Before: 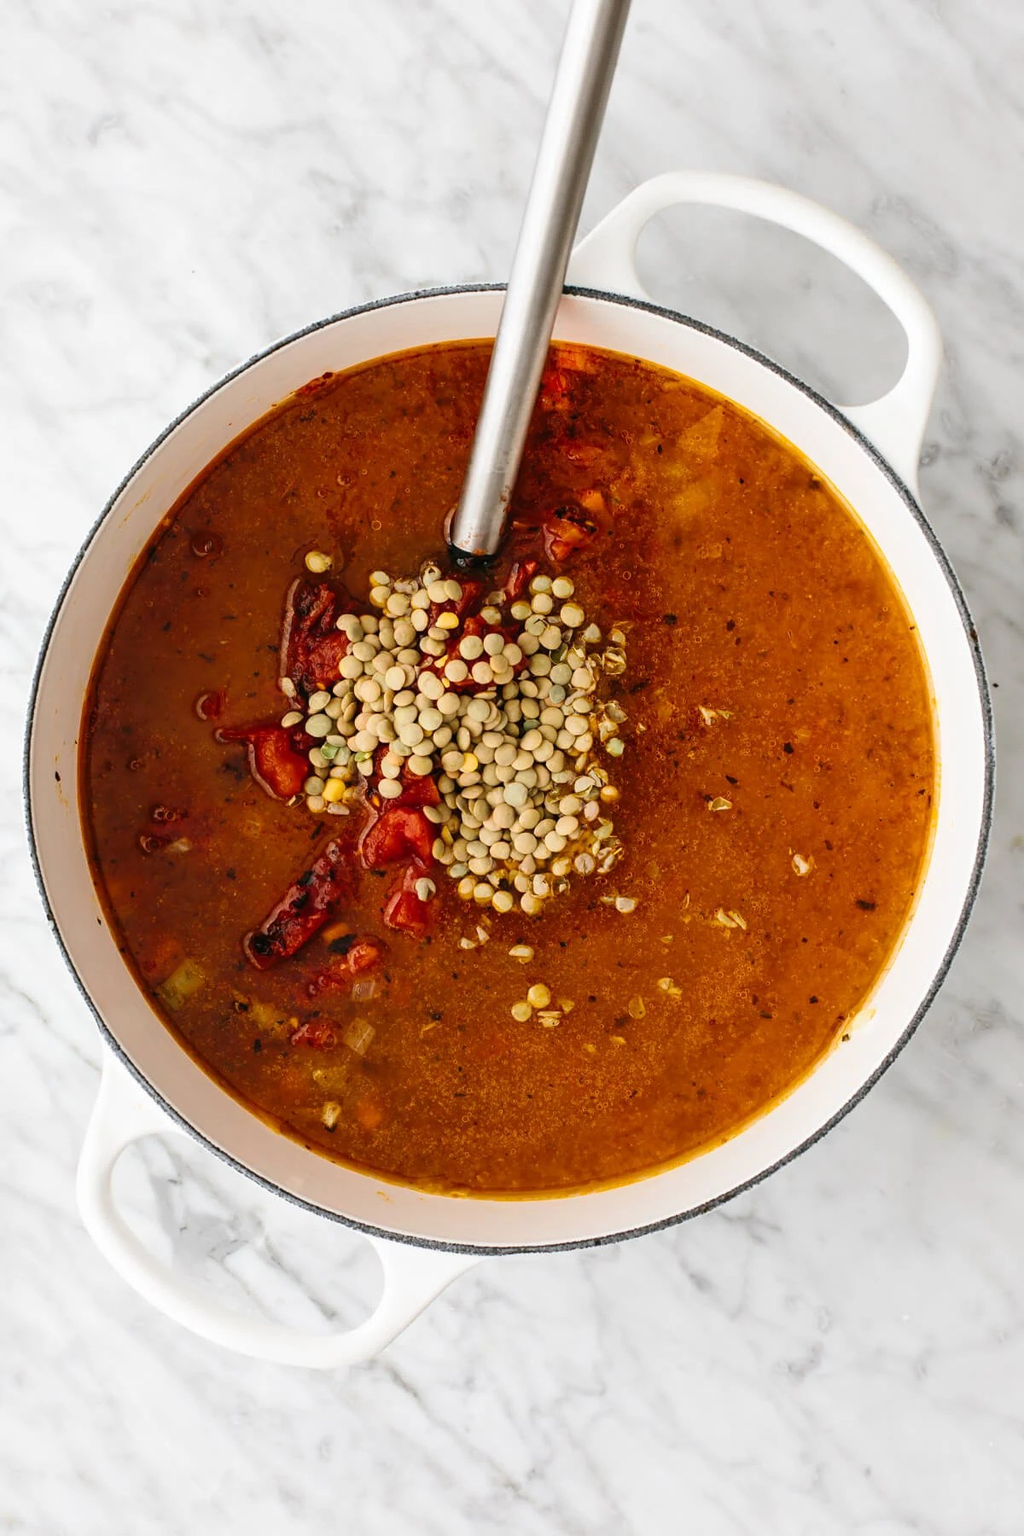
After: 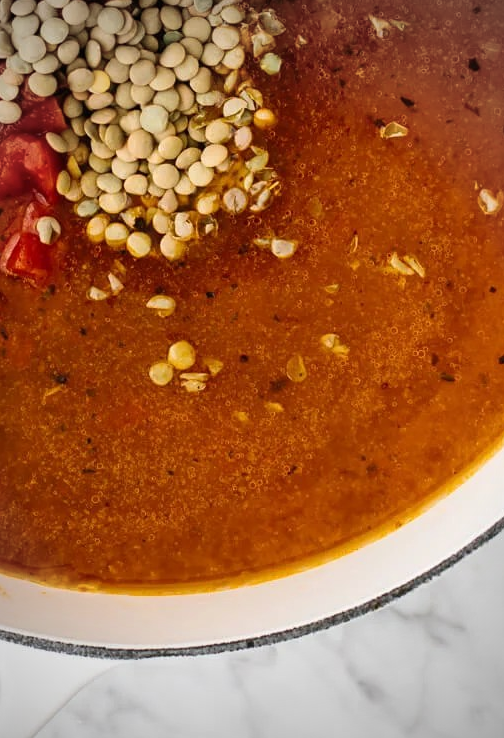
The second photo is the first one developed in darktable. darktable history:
contrast brightness saturation: contrast 0.047
crop: left 37.505%, top 45.161%, right 20.483%, bottom 13.793%
vignetting: fall-off start 71.4%
